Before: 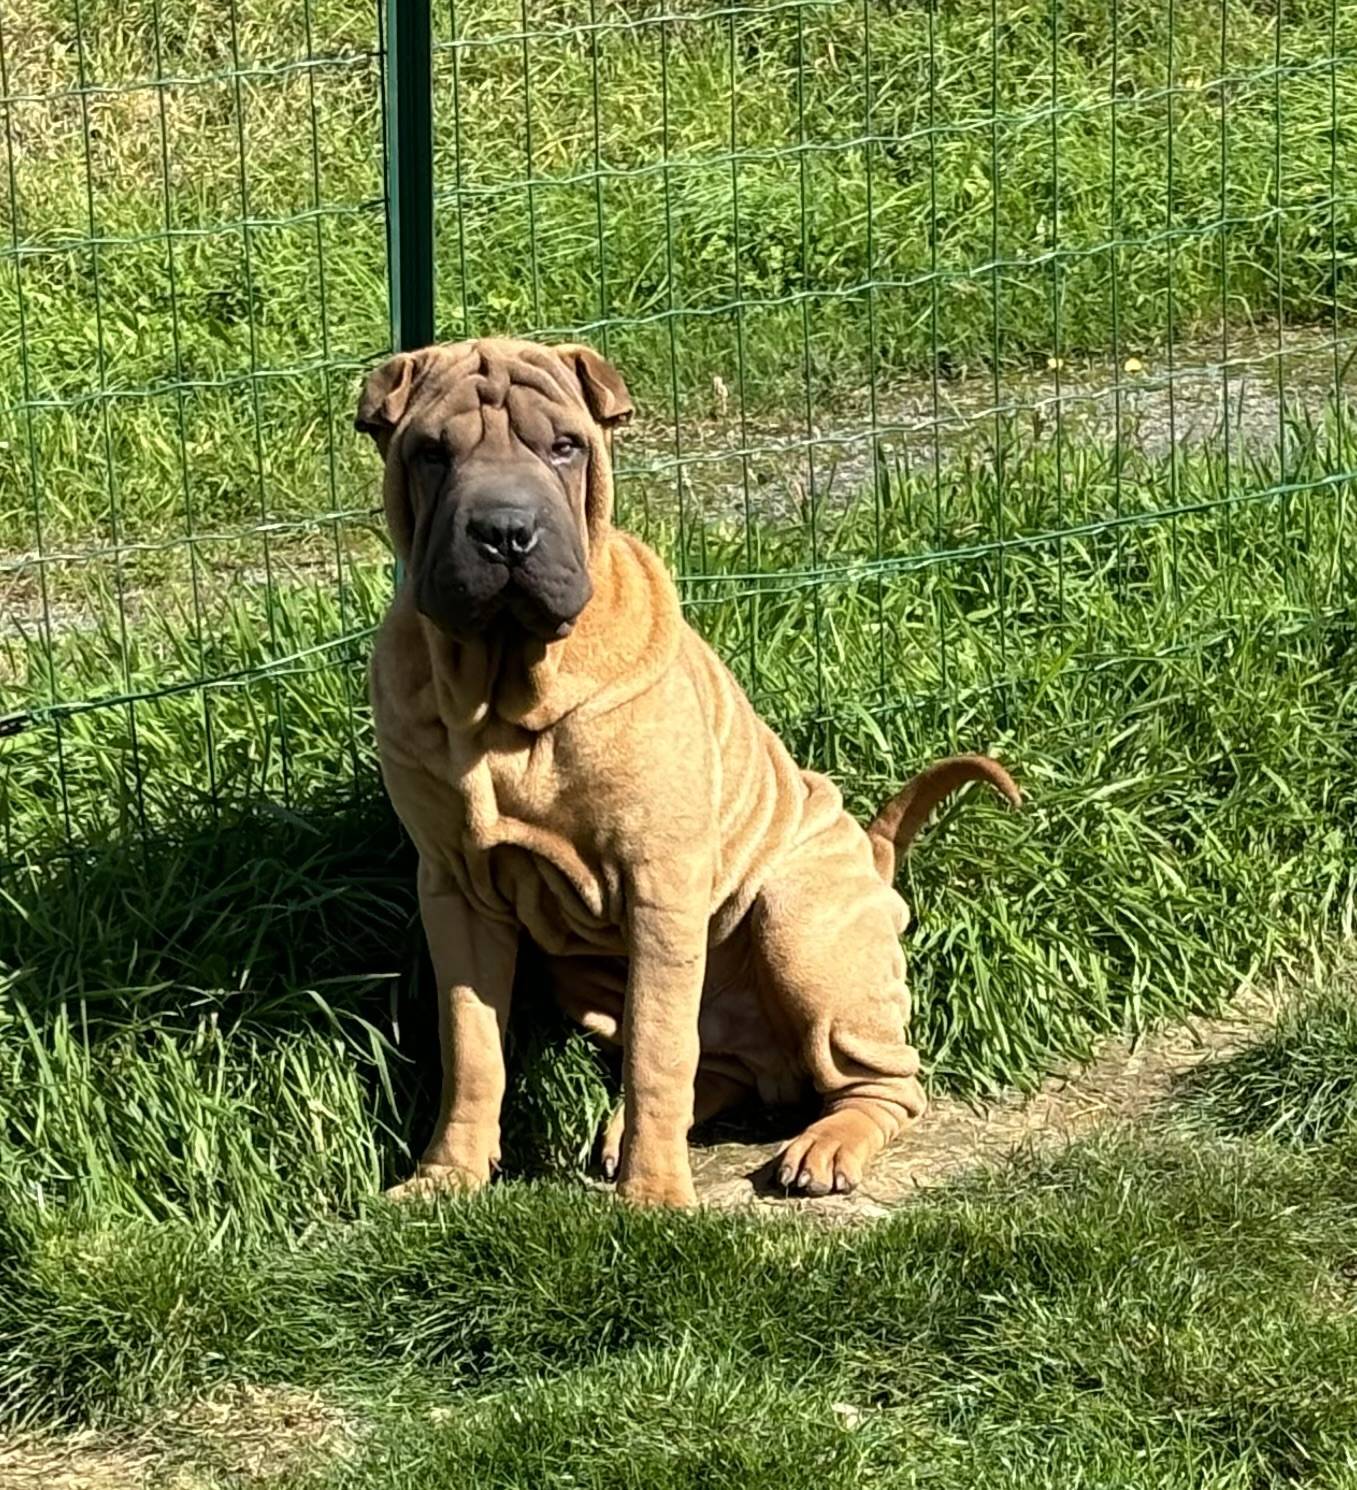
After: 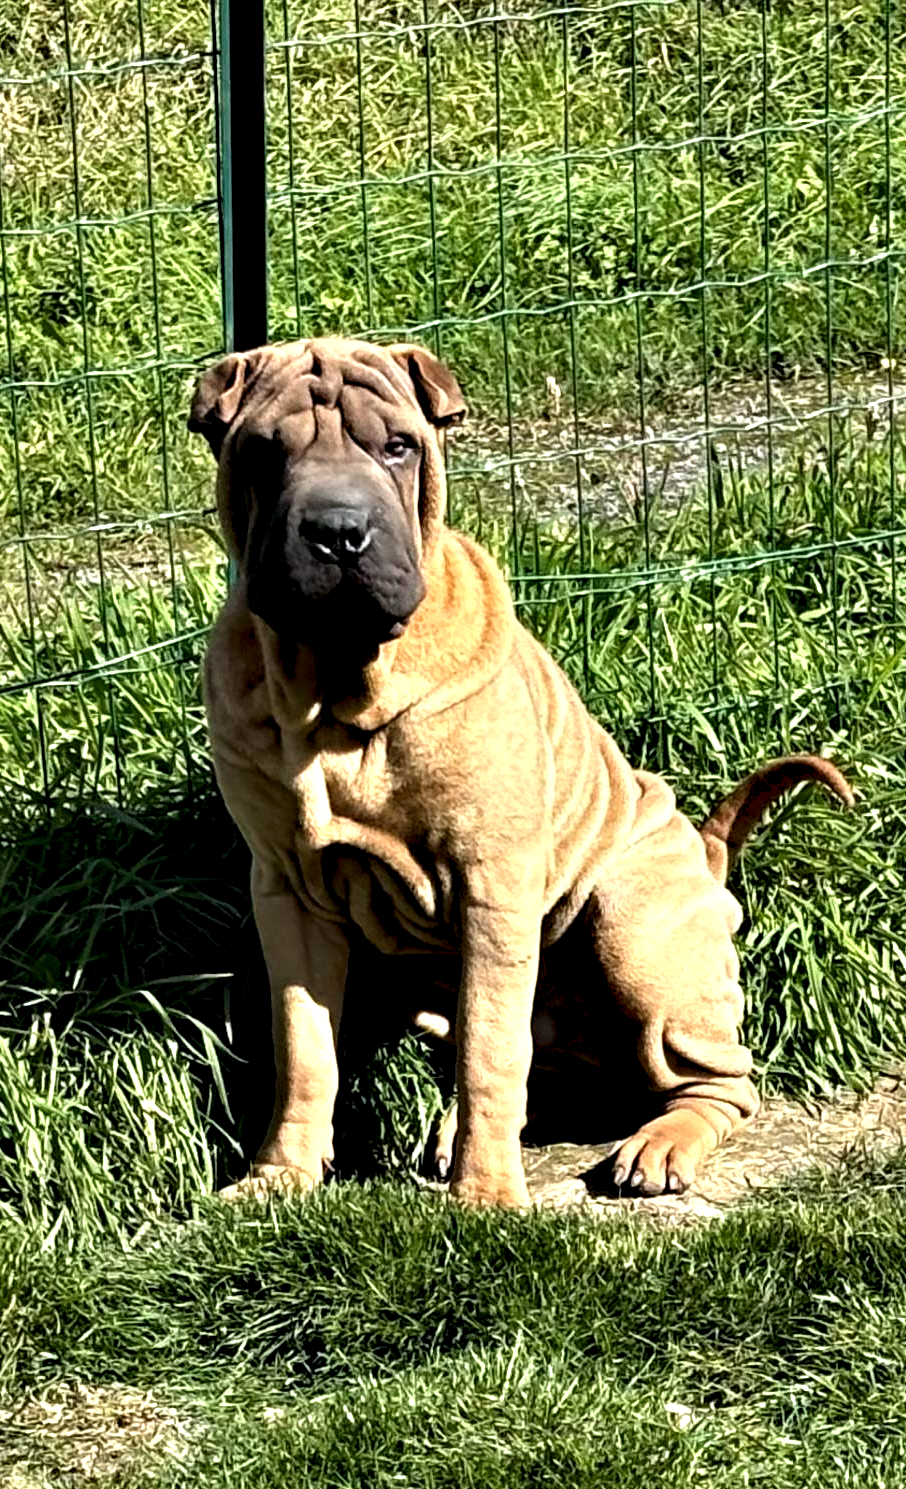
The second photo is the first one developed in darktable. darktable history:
contrast equalizer: y [[0.6 ×6], [0.55 ×6], [0 ×6], [0 ×6], [0 ×6]]
crop and rotate: left 12.356%, right 20.834%
